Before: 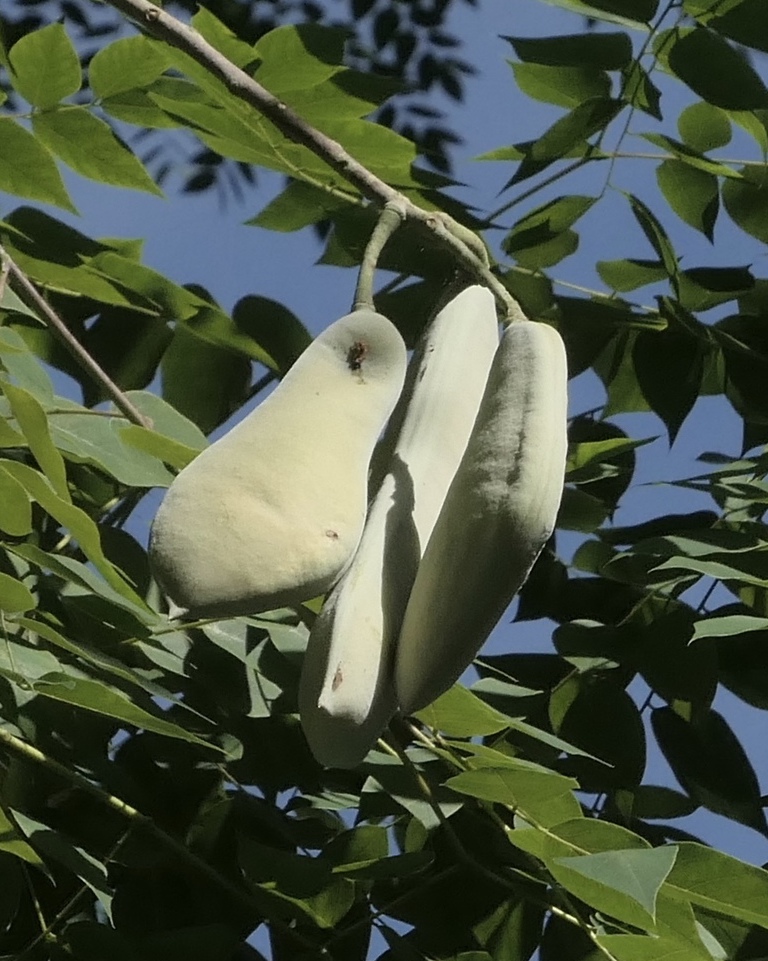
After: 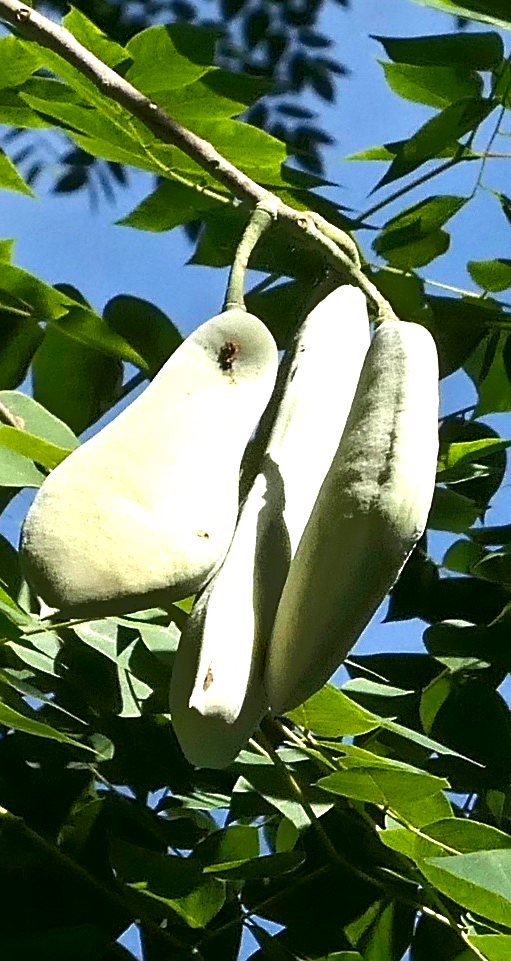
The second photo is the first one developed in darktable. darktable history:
contrast brightness saturation: contrast 0.1, brightness -0.26, saturation 0.14
crop: left 16.899%, right 16.556%
tone equalizer: -8 EV -0.528 EV, -7 EV -0.319 EV, -6 EV -0.083 EV, -5 EV 0.413 EV, -4 EV 0.985 EV, -3 EV 0.791 EV, -2 EV -0.01 EV, -1 EV 0.14 EV, +0 EV -0.012 EV, smoothing 1
exposure: black level correction 0, exposure 1.2 EV, compensate highlight preservation false
sharpen: on, module defaults
